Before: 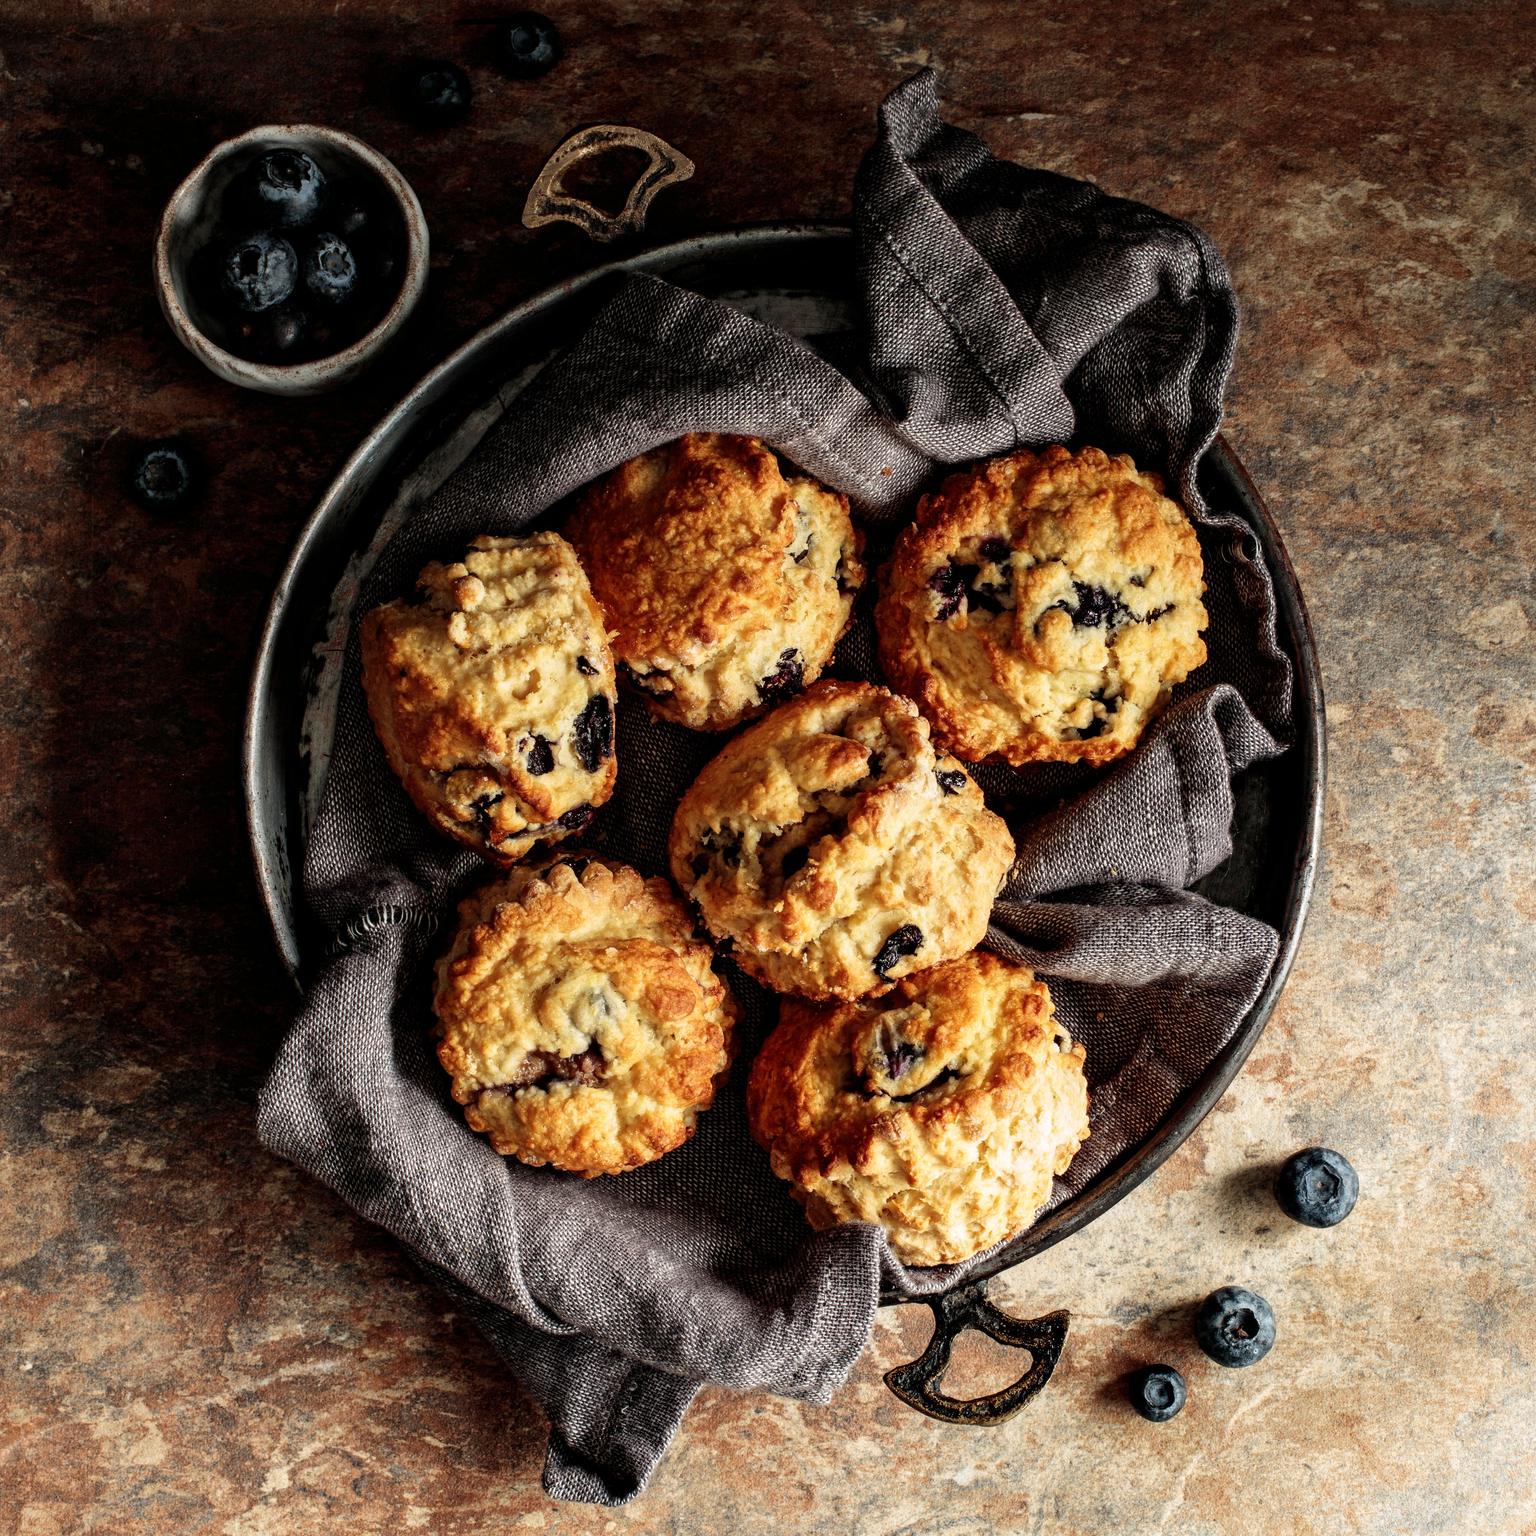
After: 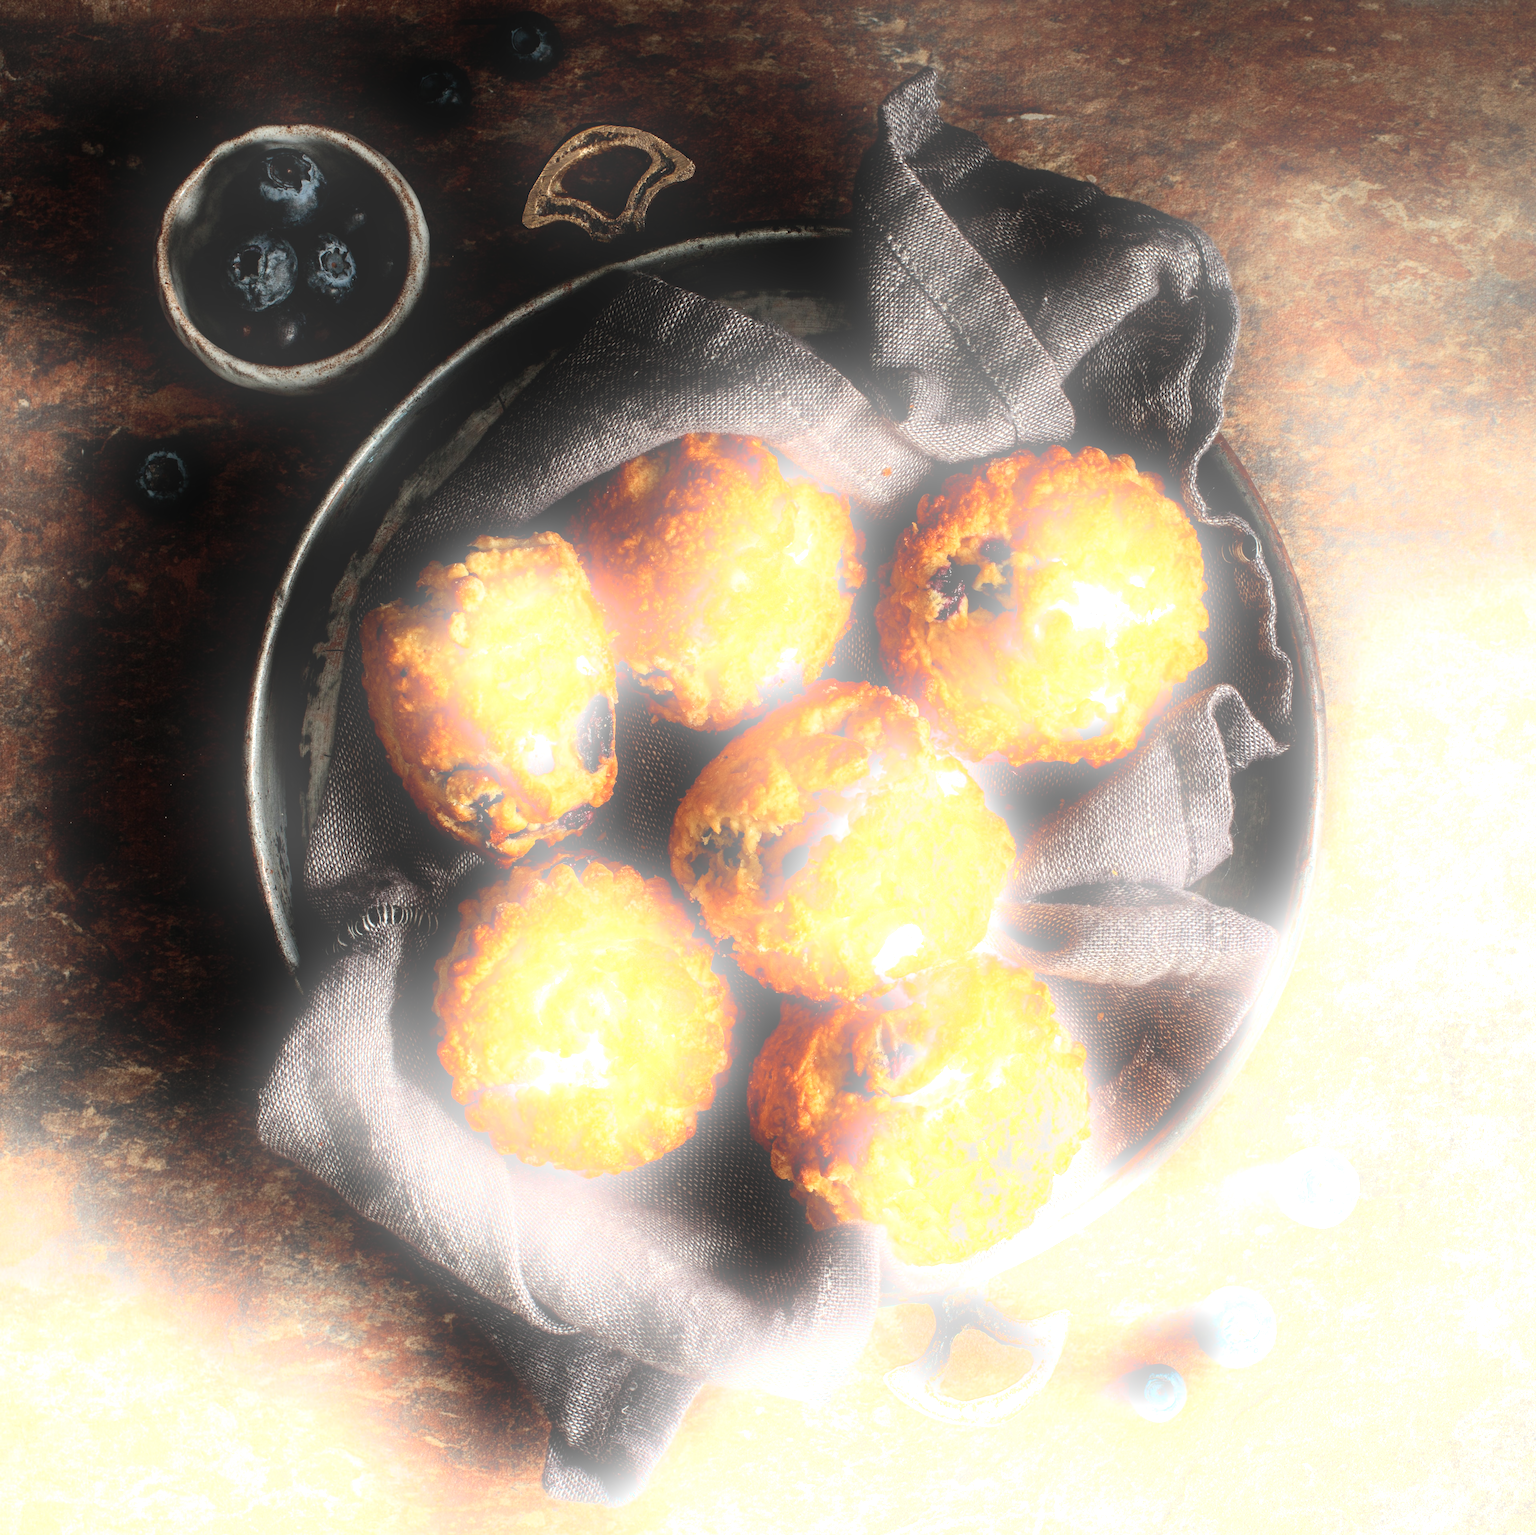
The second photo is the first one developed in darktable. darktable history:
tone equalizer: -8 EV -0.417 EV, -7 EV -0.389 EV, -6 EV -0.333 EV, -5 EV -0.222 EV, -3 EV 0.222 EV, -2 EV 0.333 EV, -1 EV 0.389 EV, +0 EV 0.417 EV, edges refinement/feathering 500, mask exposure compensation -1.57 EV, preserve details no
bloom: size 25%, threshold 5%, strength 90%
